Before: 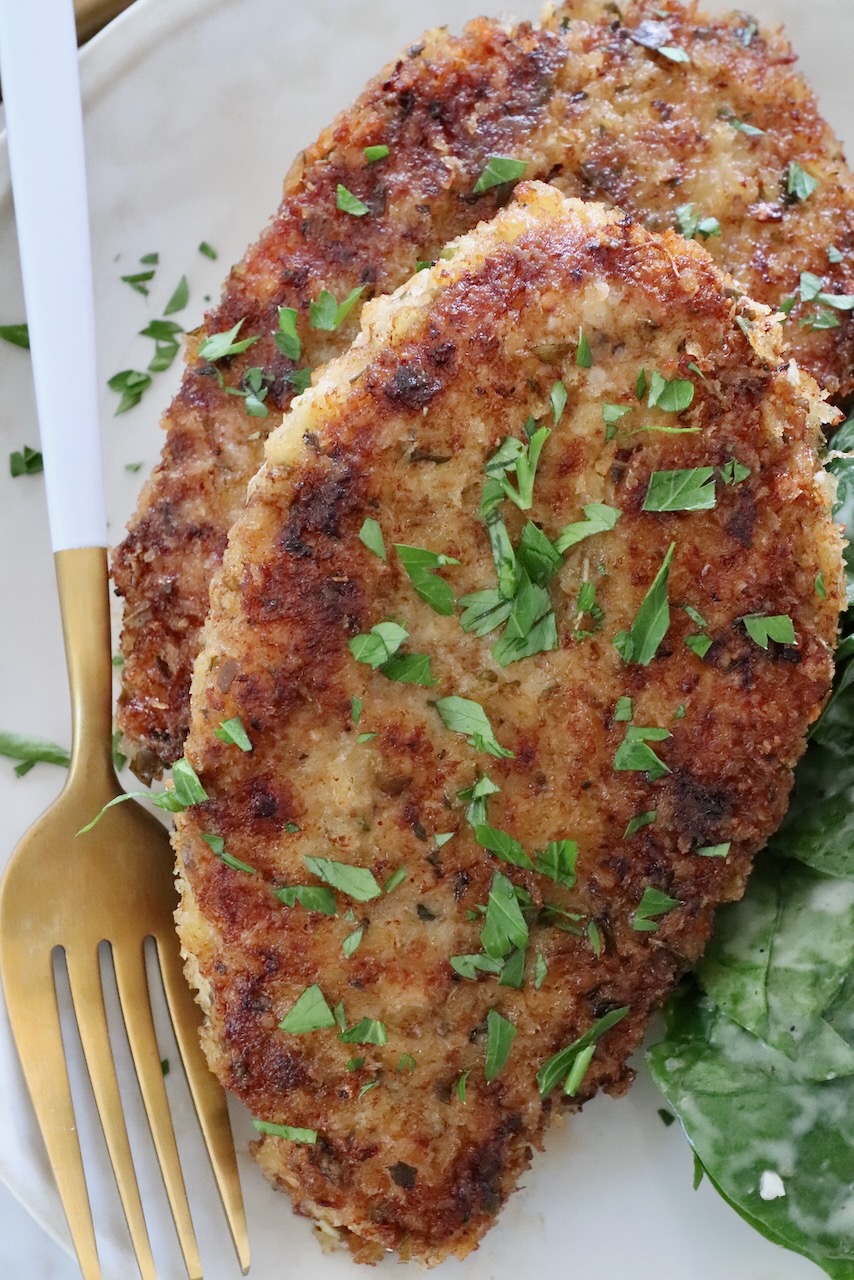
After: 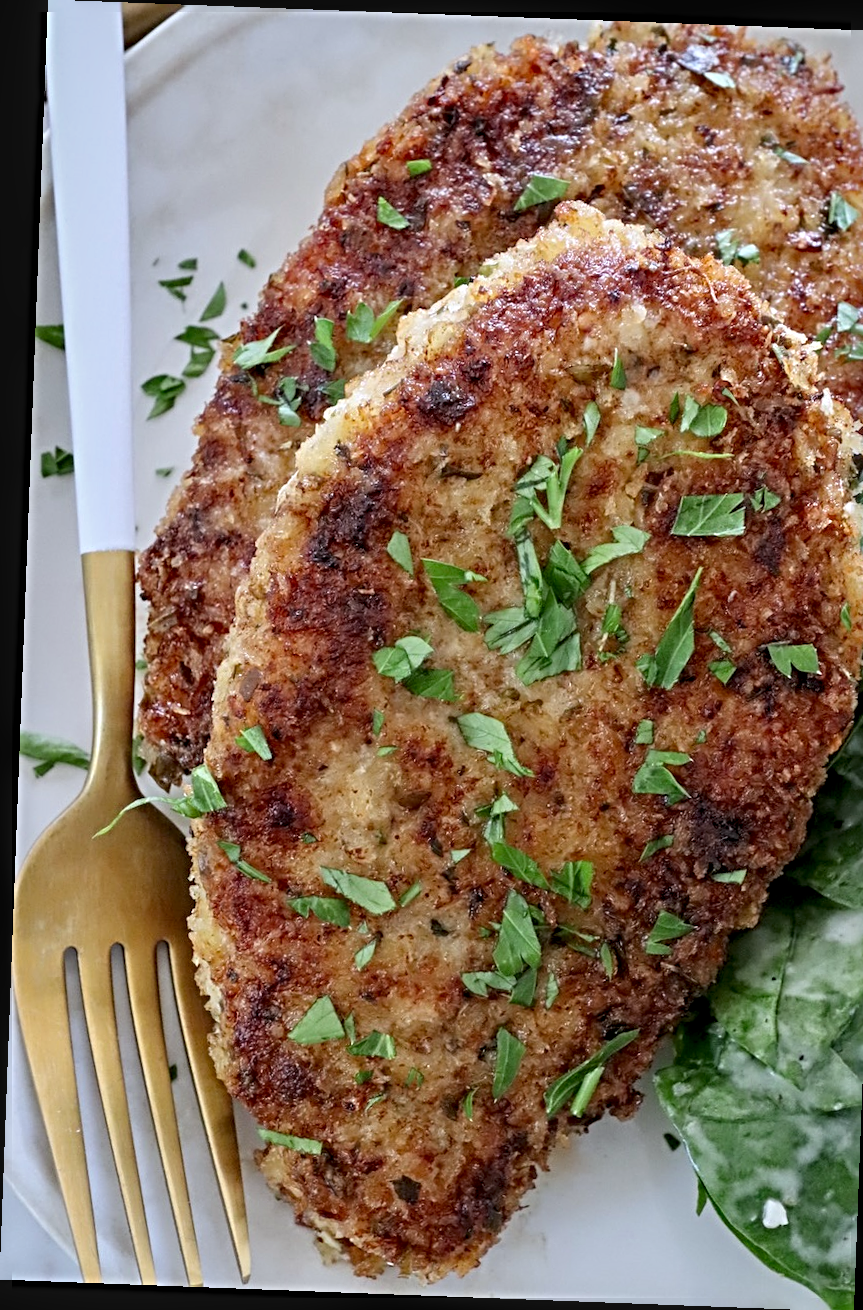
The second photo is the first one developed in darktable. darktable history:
white balance: red 0.983, blue 1.036
sharpen: radius 4.883
rotate and perspective: rotation 2.17°, automatic cropping off
crop: right 4.126%, bottom 0.031%
local contrast: on, module defaults
